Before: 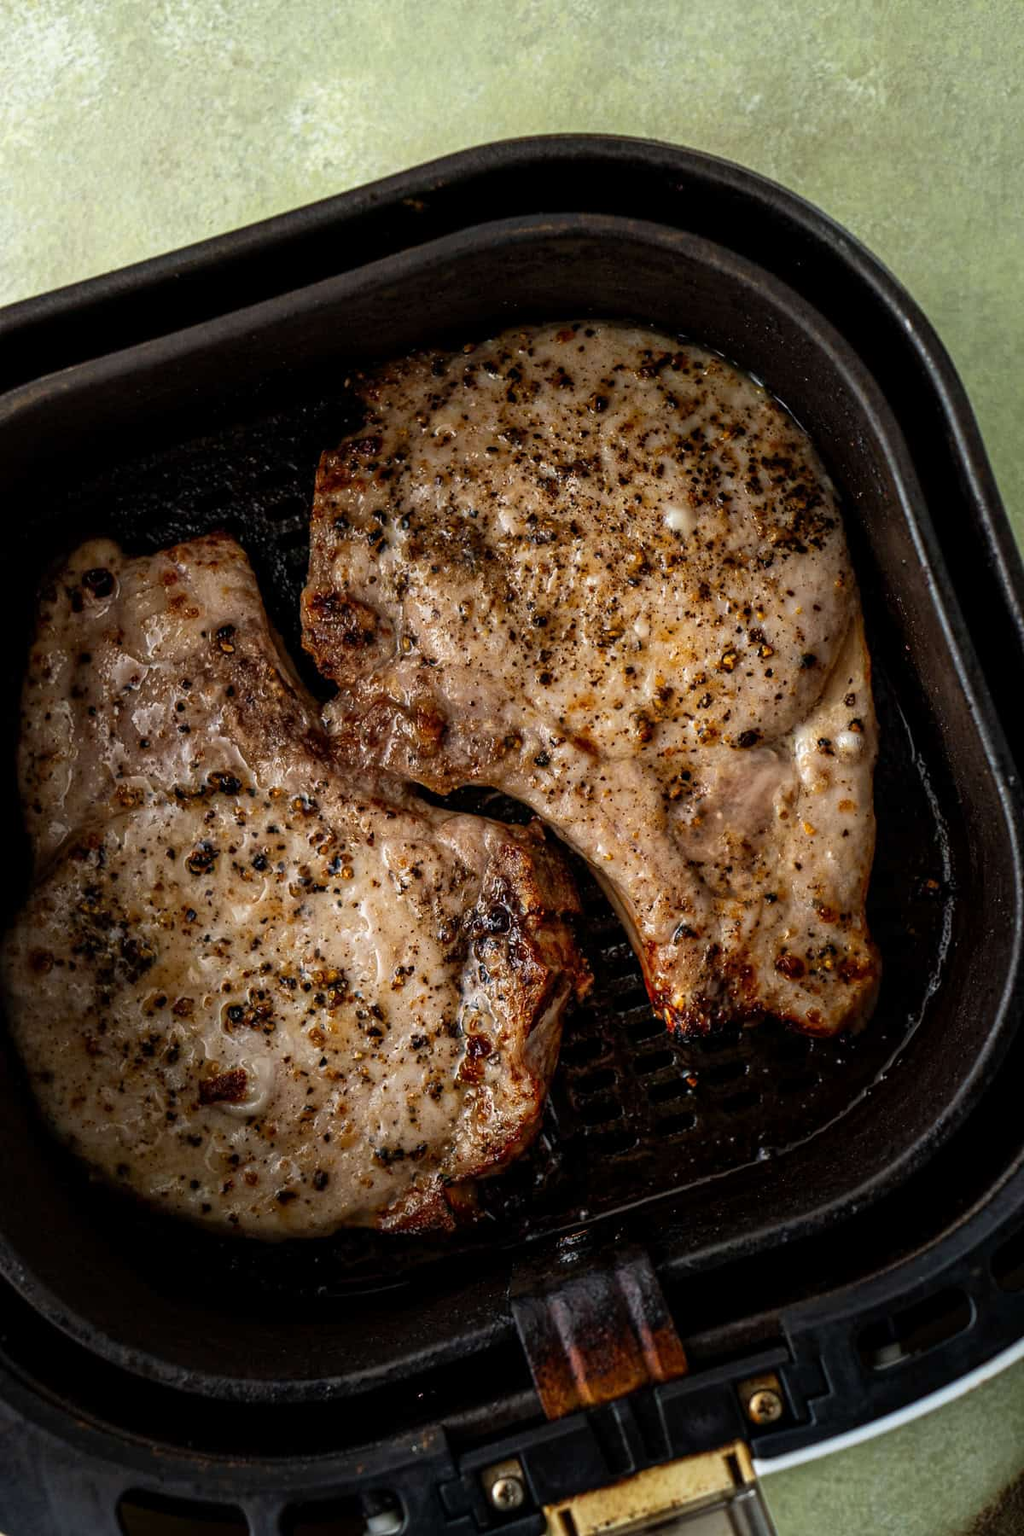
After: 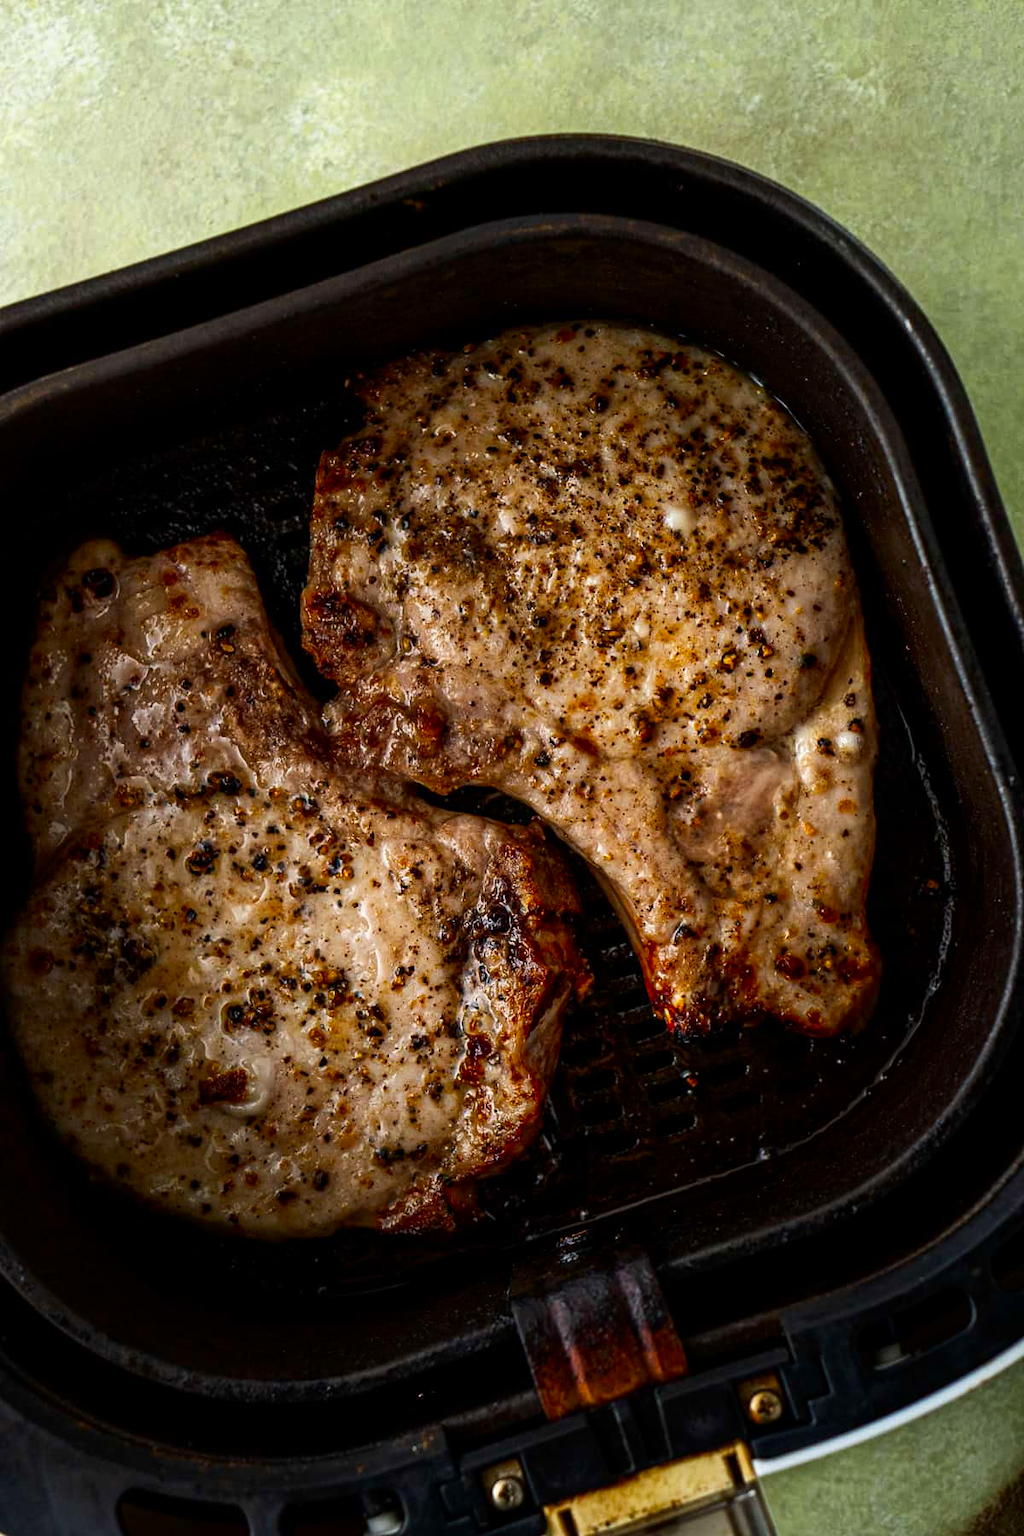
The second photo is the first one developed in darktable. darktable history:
contrast brightness saturation: contrast 0.13, brightness -0.05, saturation 0.16
base curve: exposure shift 0, preserve colors none
color balance rgb: shadows fall-off 101%, linear chroma grading › mid-tones 7.63%, perceptual saturation grading › mid-tones 11.68%, mask middle-gray fulcrum 22.45%, global vibrance 10.11%, saturation formula JzAzBz (2021)
